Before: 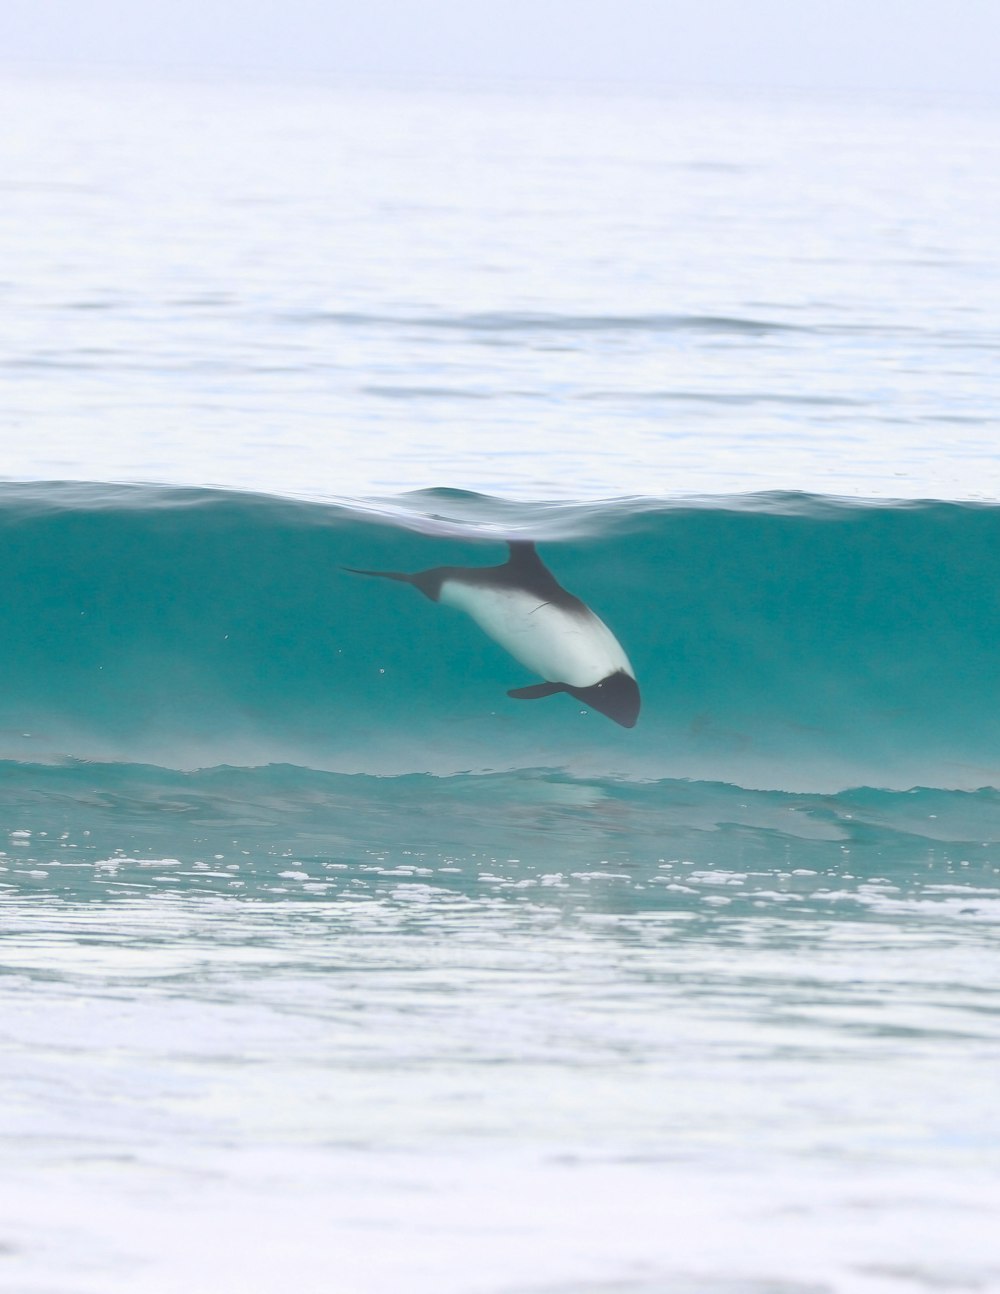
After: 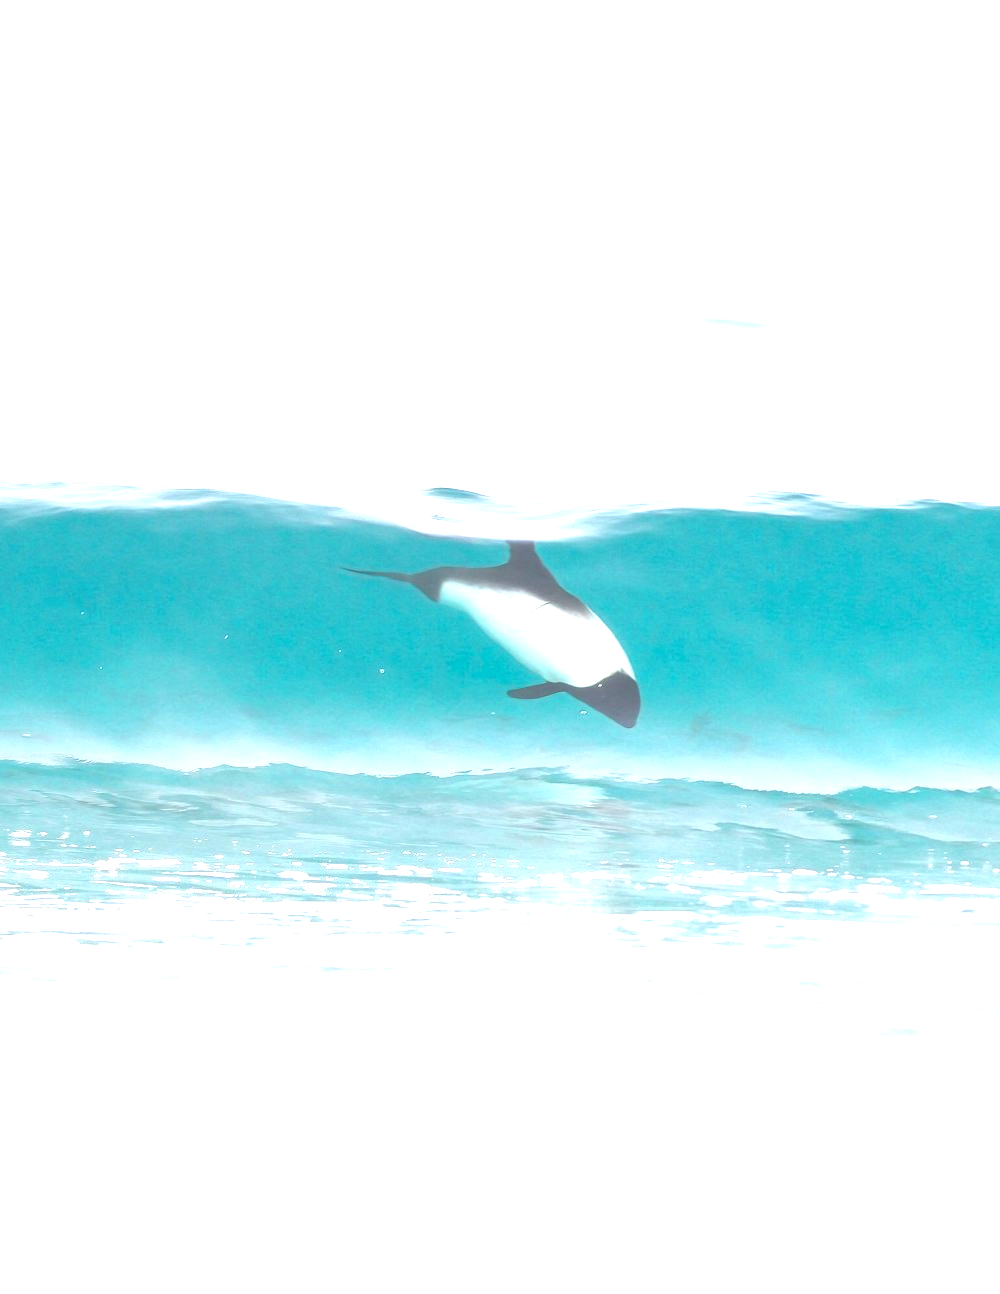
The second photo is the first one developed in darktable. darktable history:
exposure: black level correction 0, exposure 1.45 EV, compensate exposure bias true, compensate highlight preservation false
local contrast: detail 130%
